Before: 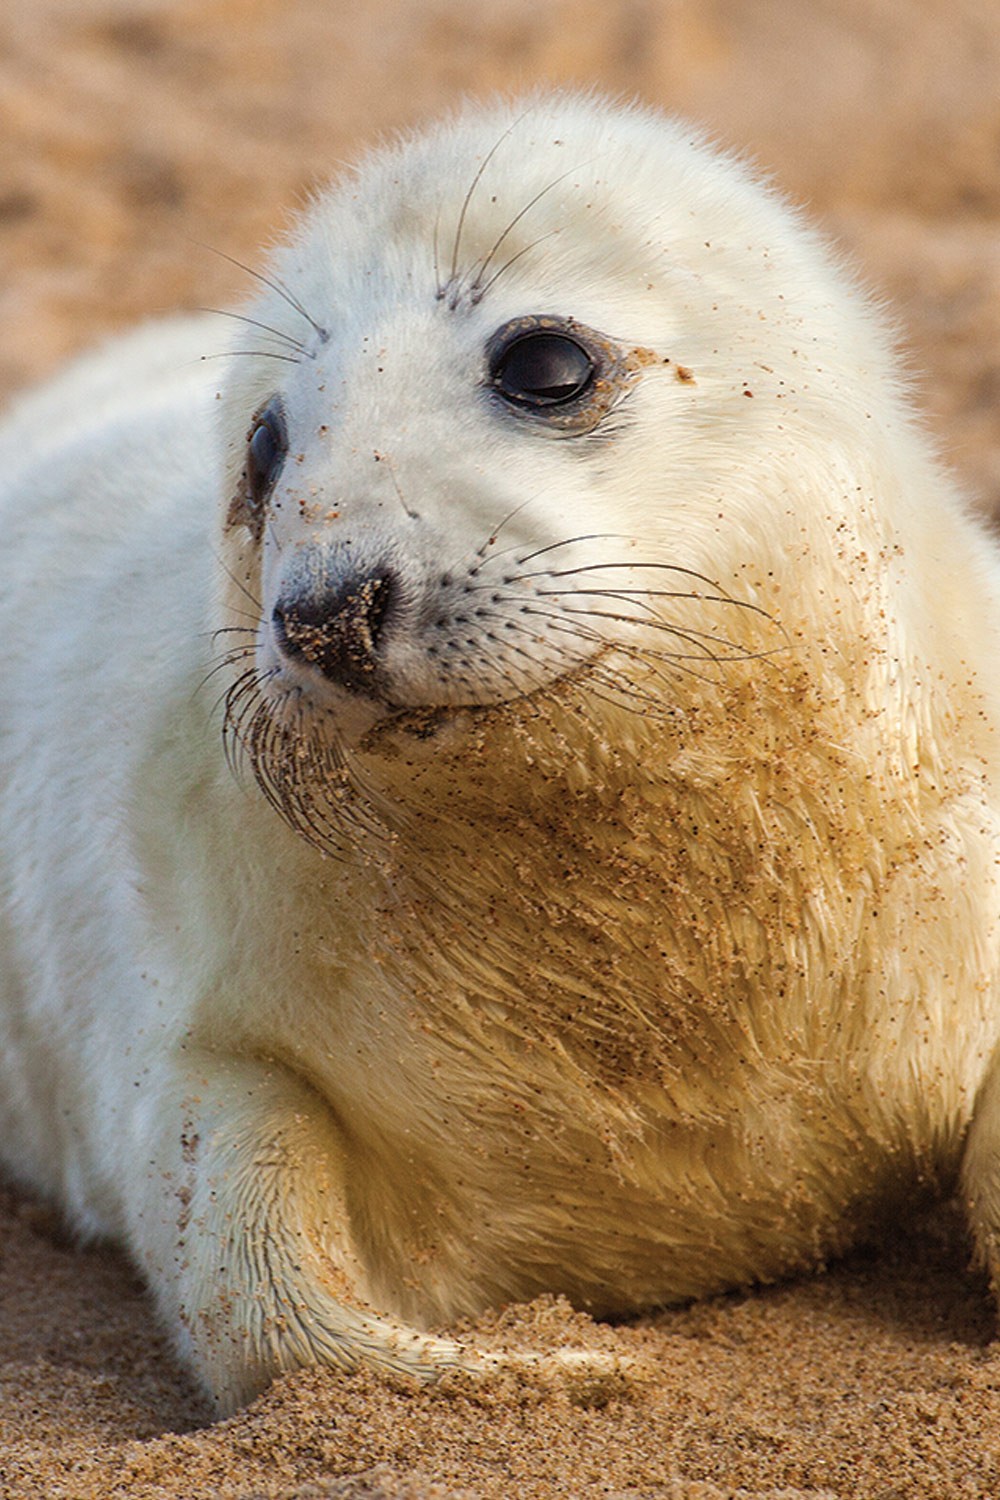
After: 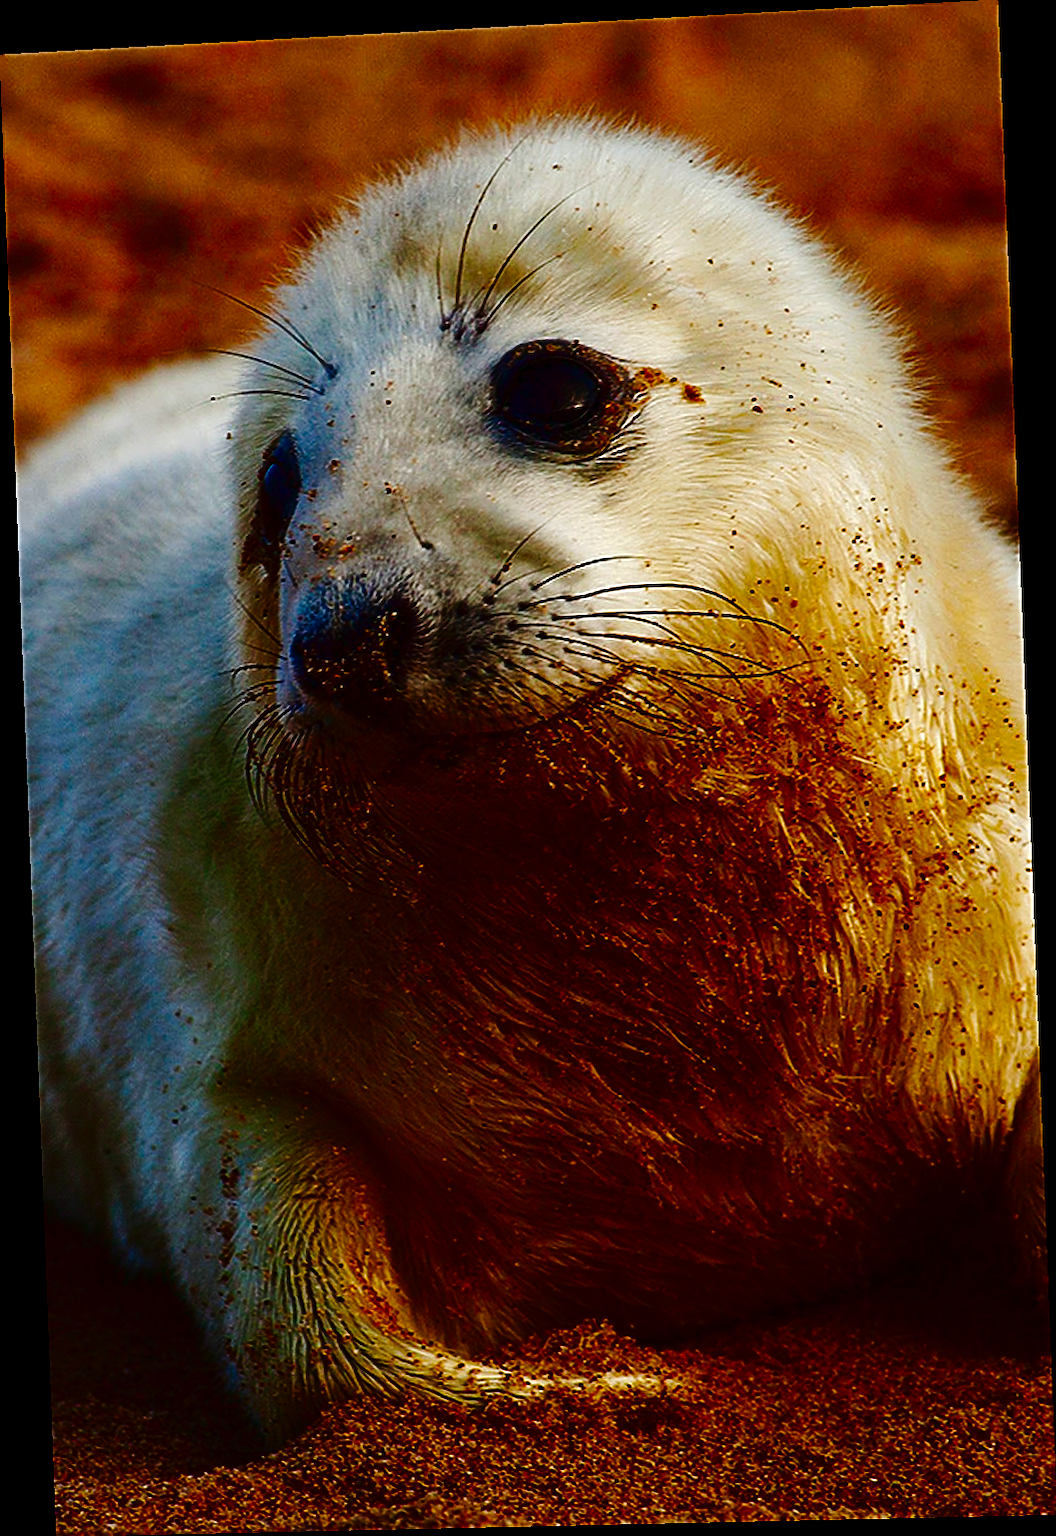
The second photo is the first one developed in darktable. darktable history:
rotate and perspective: rotation -2.22°, lens shift (horizontal) -0.022, automatic cropping off
sharpen: on, module defaults
tone curve: curves: ch0 [(0, 0) (0.003, 0.013) (0.011, 0.016) (0.025, 0.021) (0.044, 0.029) (0.069, 0.039) (0.1, 0.056) (0.136, 0.085) (0.177, 0.14) (0.224, 0.201) (0.277, 0.28) (0.335, 0.372) (0.399, 0.475) (0.468, 0.567) (0.543, 0.643) (0.623, 0.722) (0.709, 0.801) (0.801, 0.859) (0.898, 0.927) (1, 1)], preserve colors none
contrast brightness saturation: brightness -1, saturation 1
